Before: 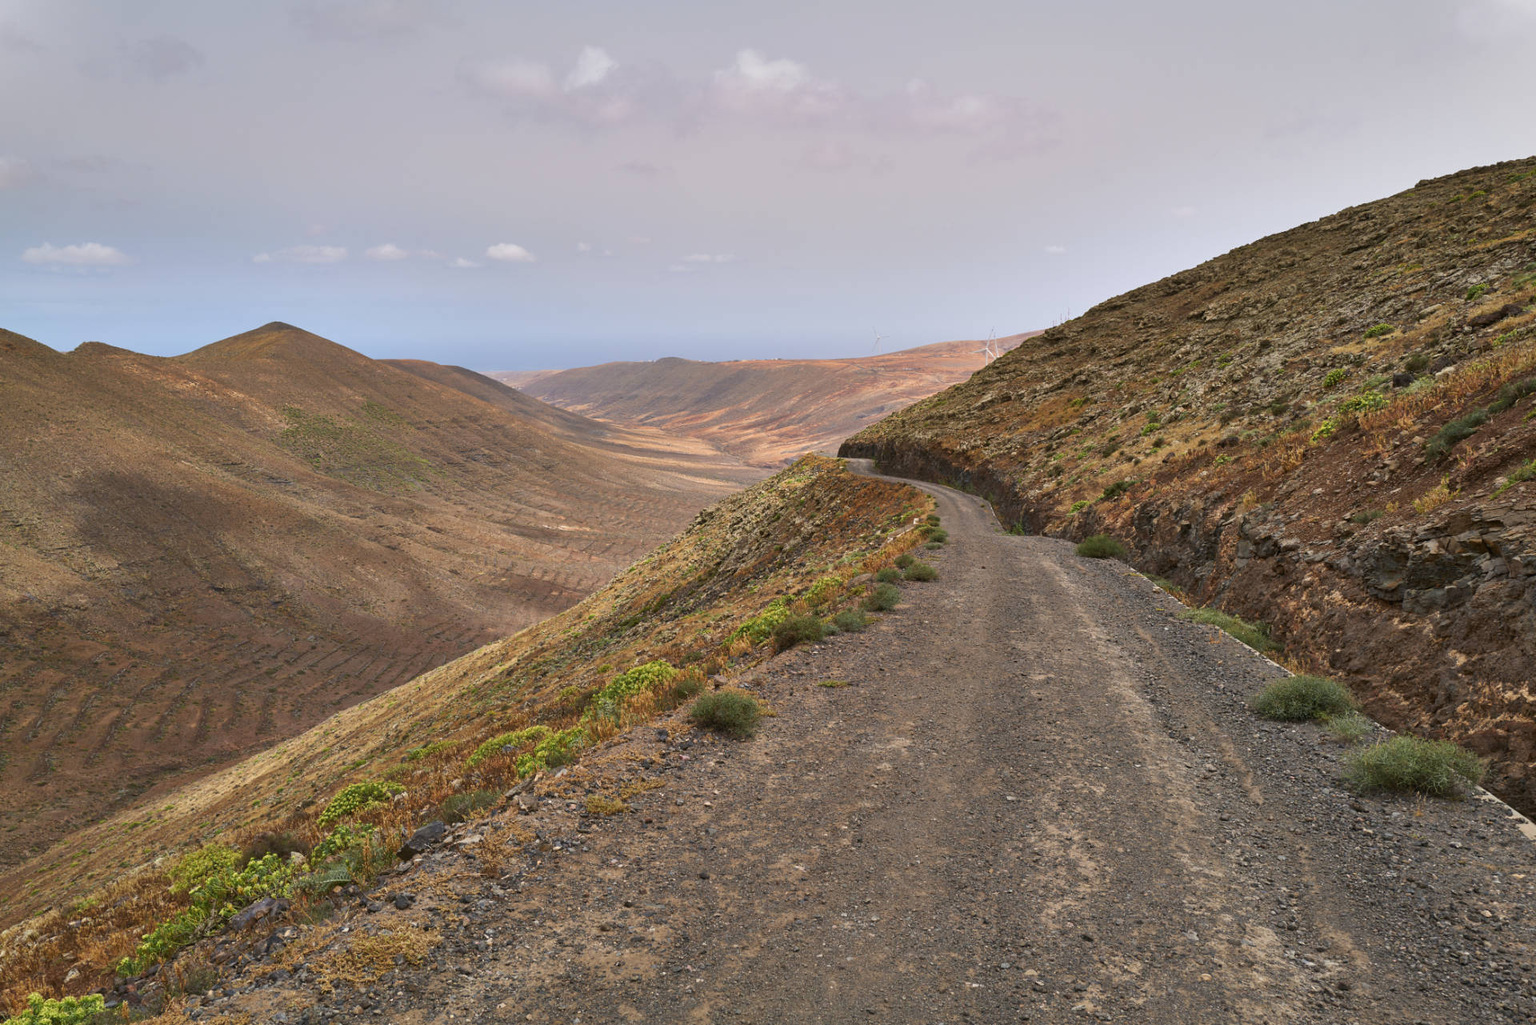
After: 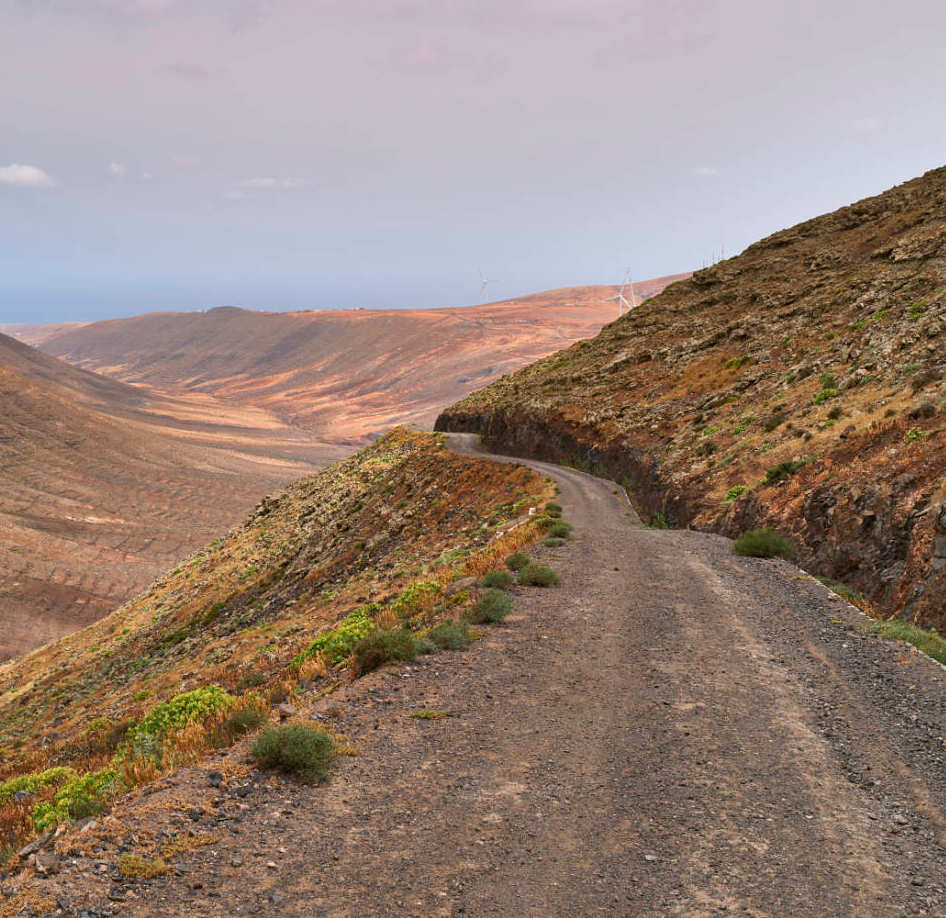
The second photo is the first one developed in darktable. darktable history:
crop: left 31.956%, top 10.95%, right 18.739%, bottom 17.376%
contrast equalizer: y [[0.5 ×4, 0.483, 0.43], [0.5 ×6], [0.5 ×6], [0 ×6], [0 ×6]], mix -0.289
